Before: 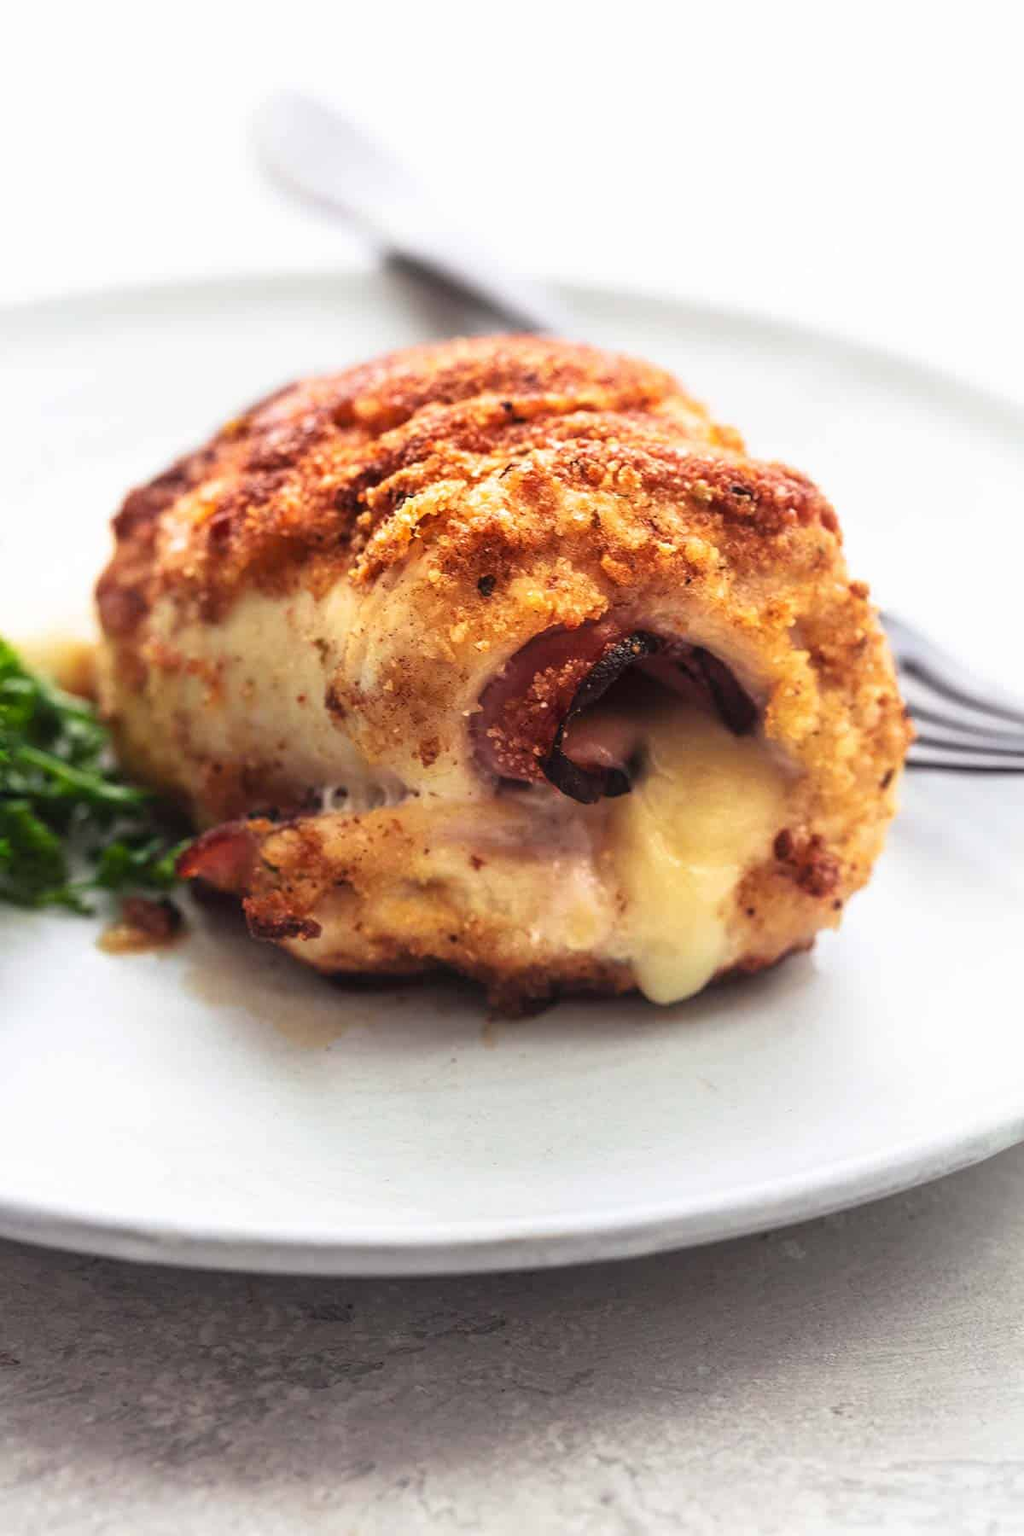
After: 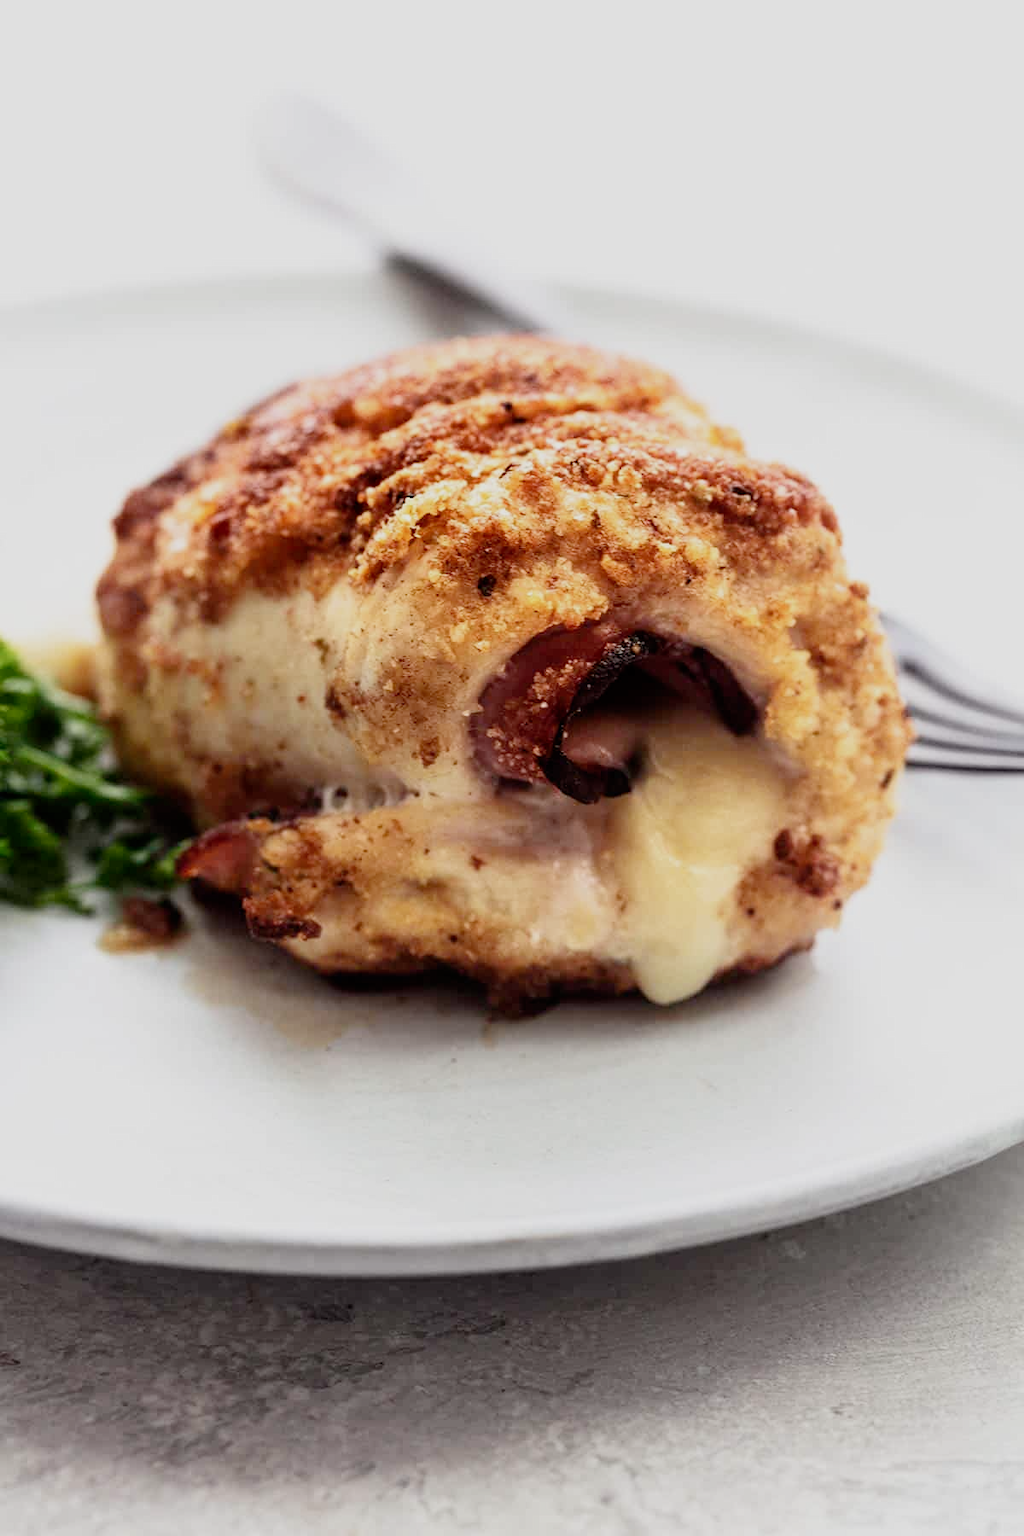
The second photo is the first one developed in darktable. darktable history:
filmic rgb: black relative exposure -7.89 EV, white relative exposure 4.16 EV, hardness 4.07, latitude 51.67%, contrast 1.014, shadows ↔ highlights balance 5.27%, add noise in highlights 0.001, preserve chrominance no, color science v4 (2020)
contrast brightness saturation: contrast 0.108, saturation -0.179
